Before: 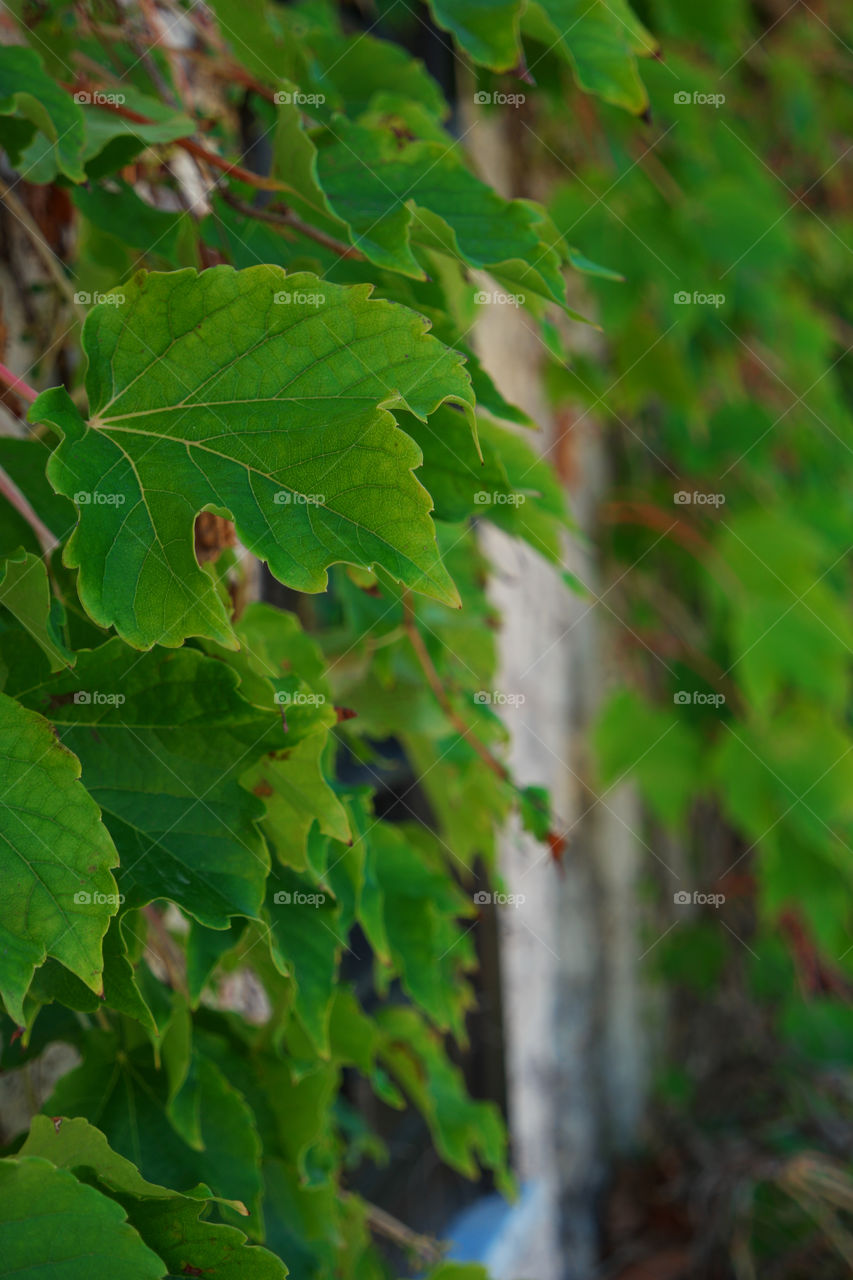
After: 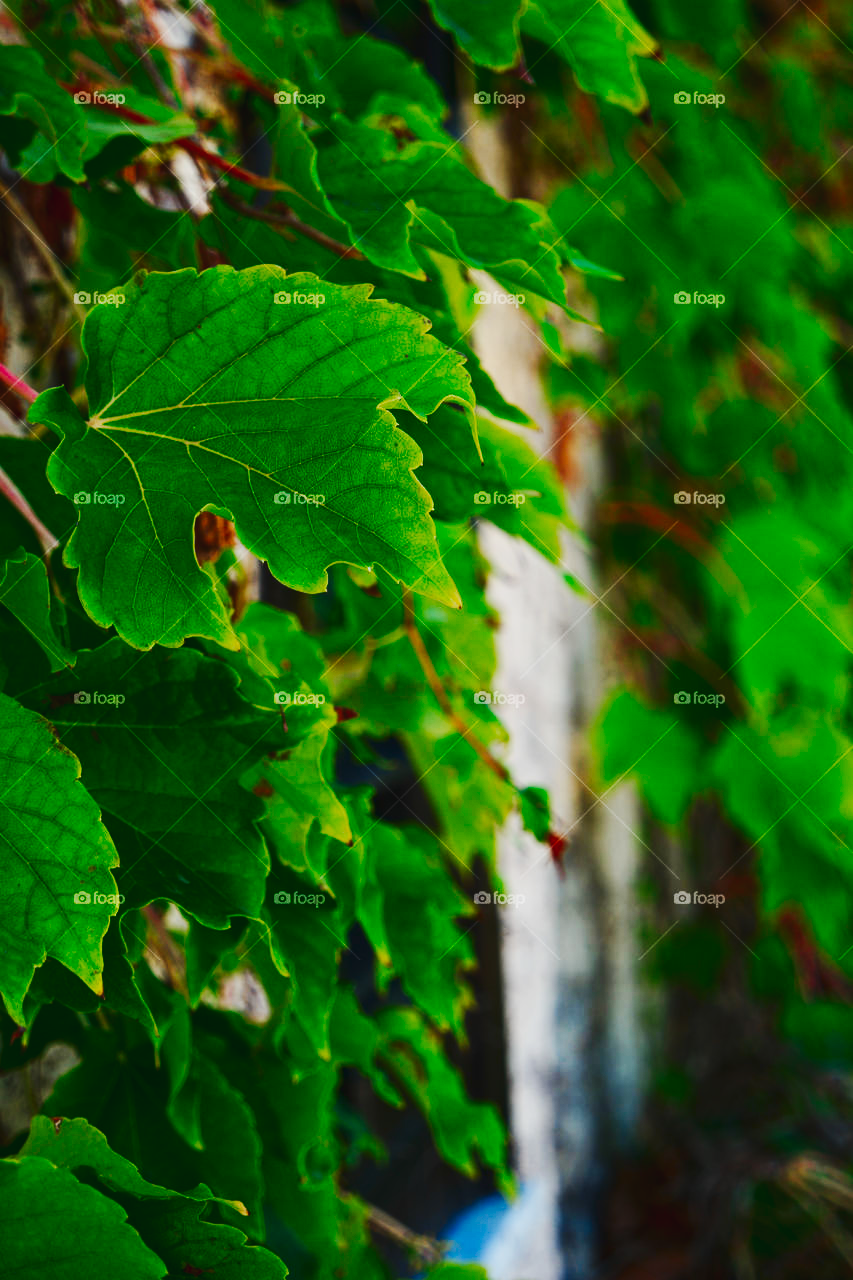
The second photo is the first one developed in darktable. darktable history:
contrast brightness saturation: contrast 0.194, brightness -0.103, saturation 0.21
tone curve: curves: ch0 [(0, 0.026) (0.146, 0.158) (0.272, 0.34) (0.453, 0.627) (0.687, 0.829) (1, 1)], preserve colors none
